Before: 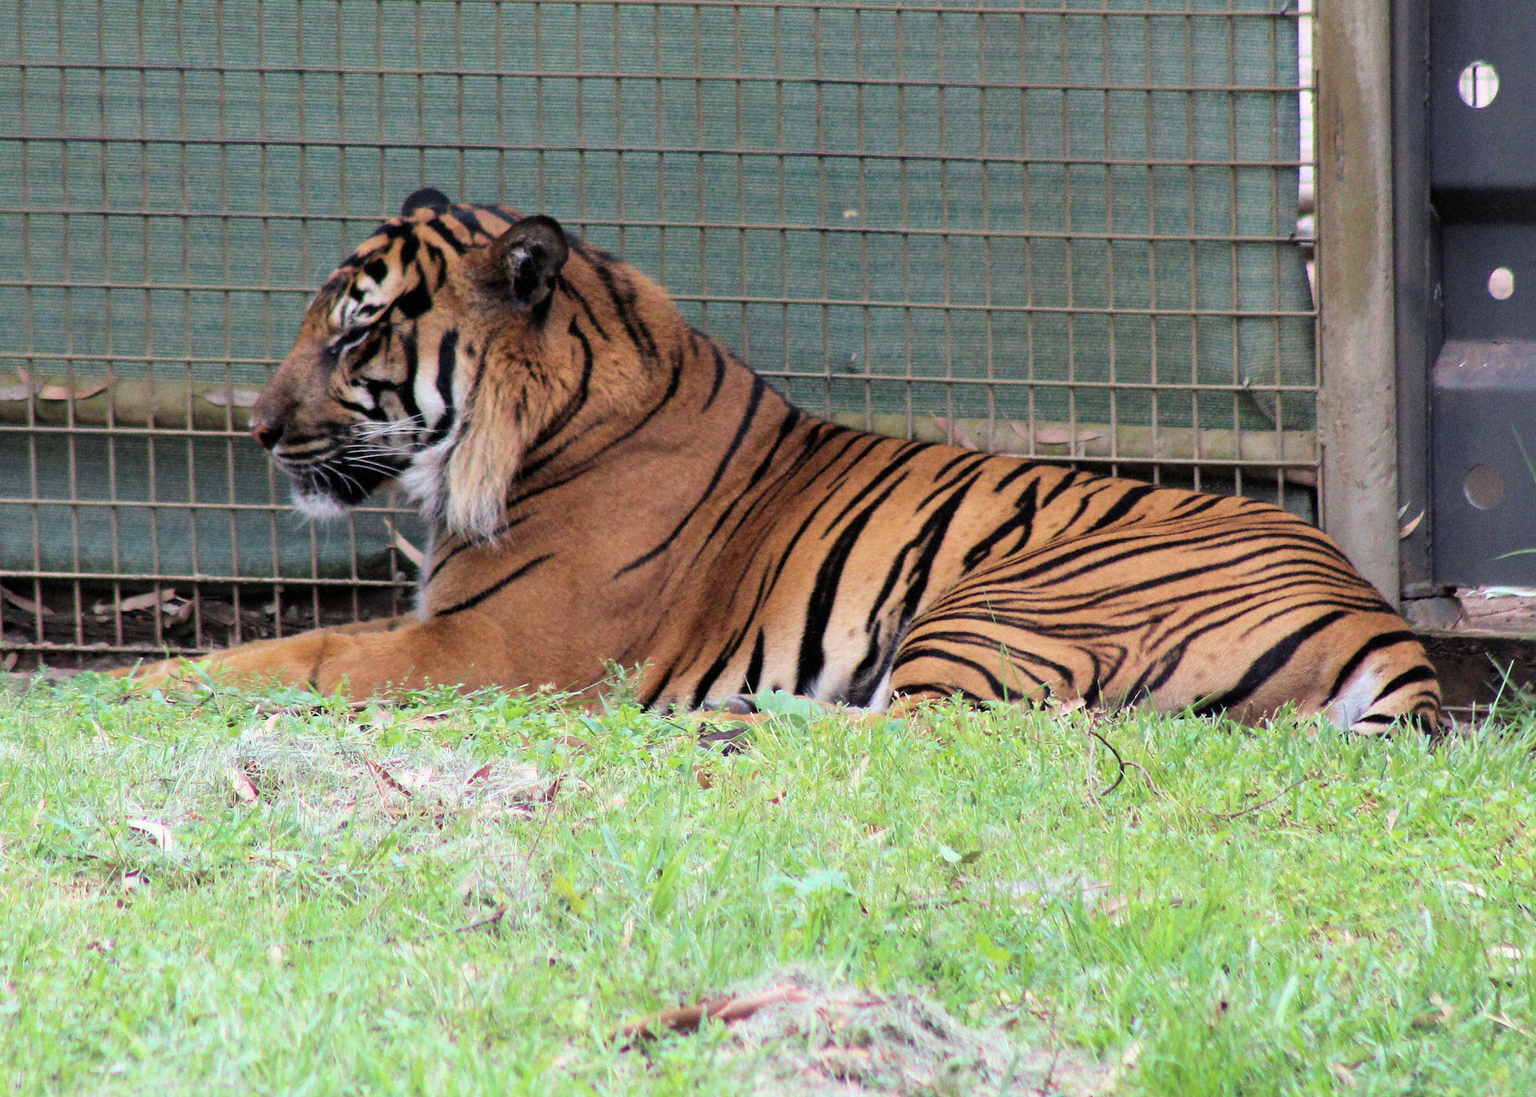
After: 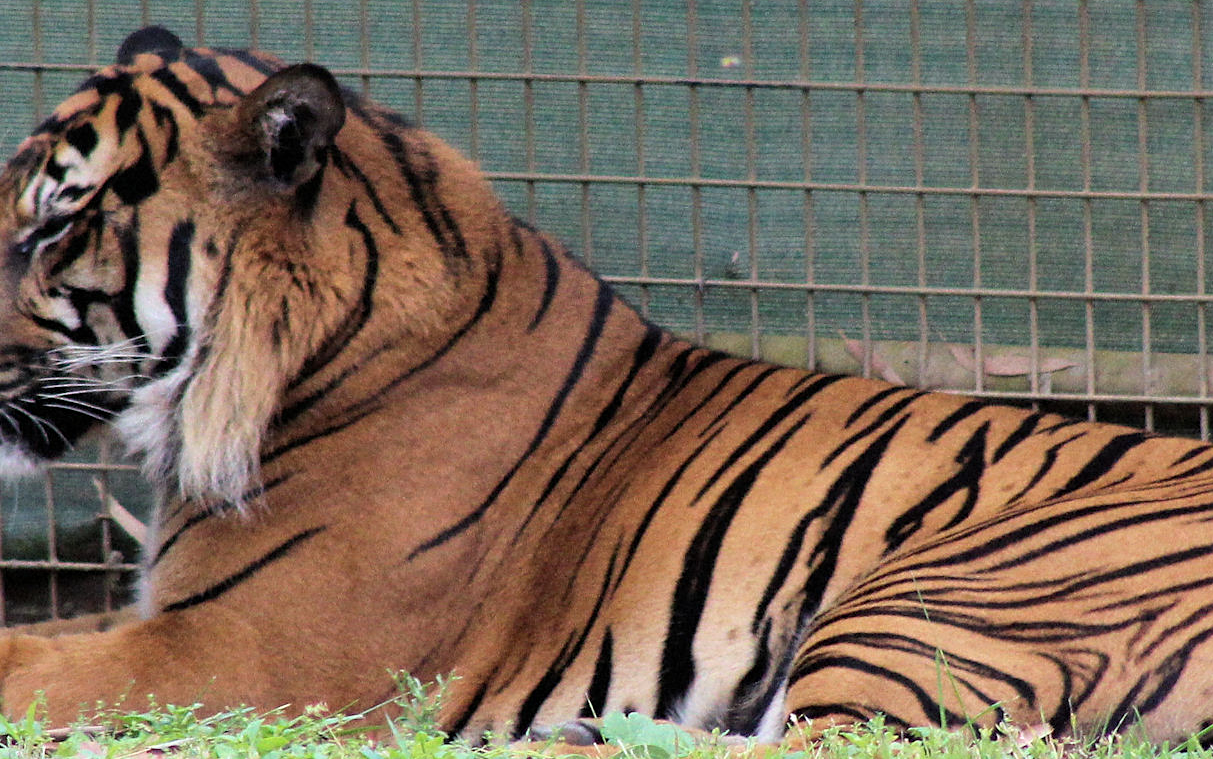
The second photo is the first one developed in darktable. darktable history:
crop: left 20.593%, top 15.449%, right 21.625%, bottom 33.892%
sharpen: amount 0.217
